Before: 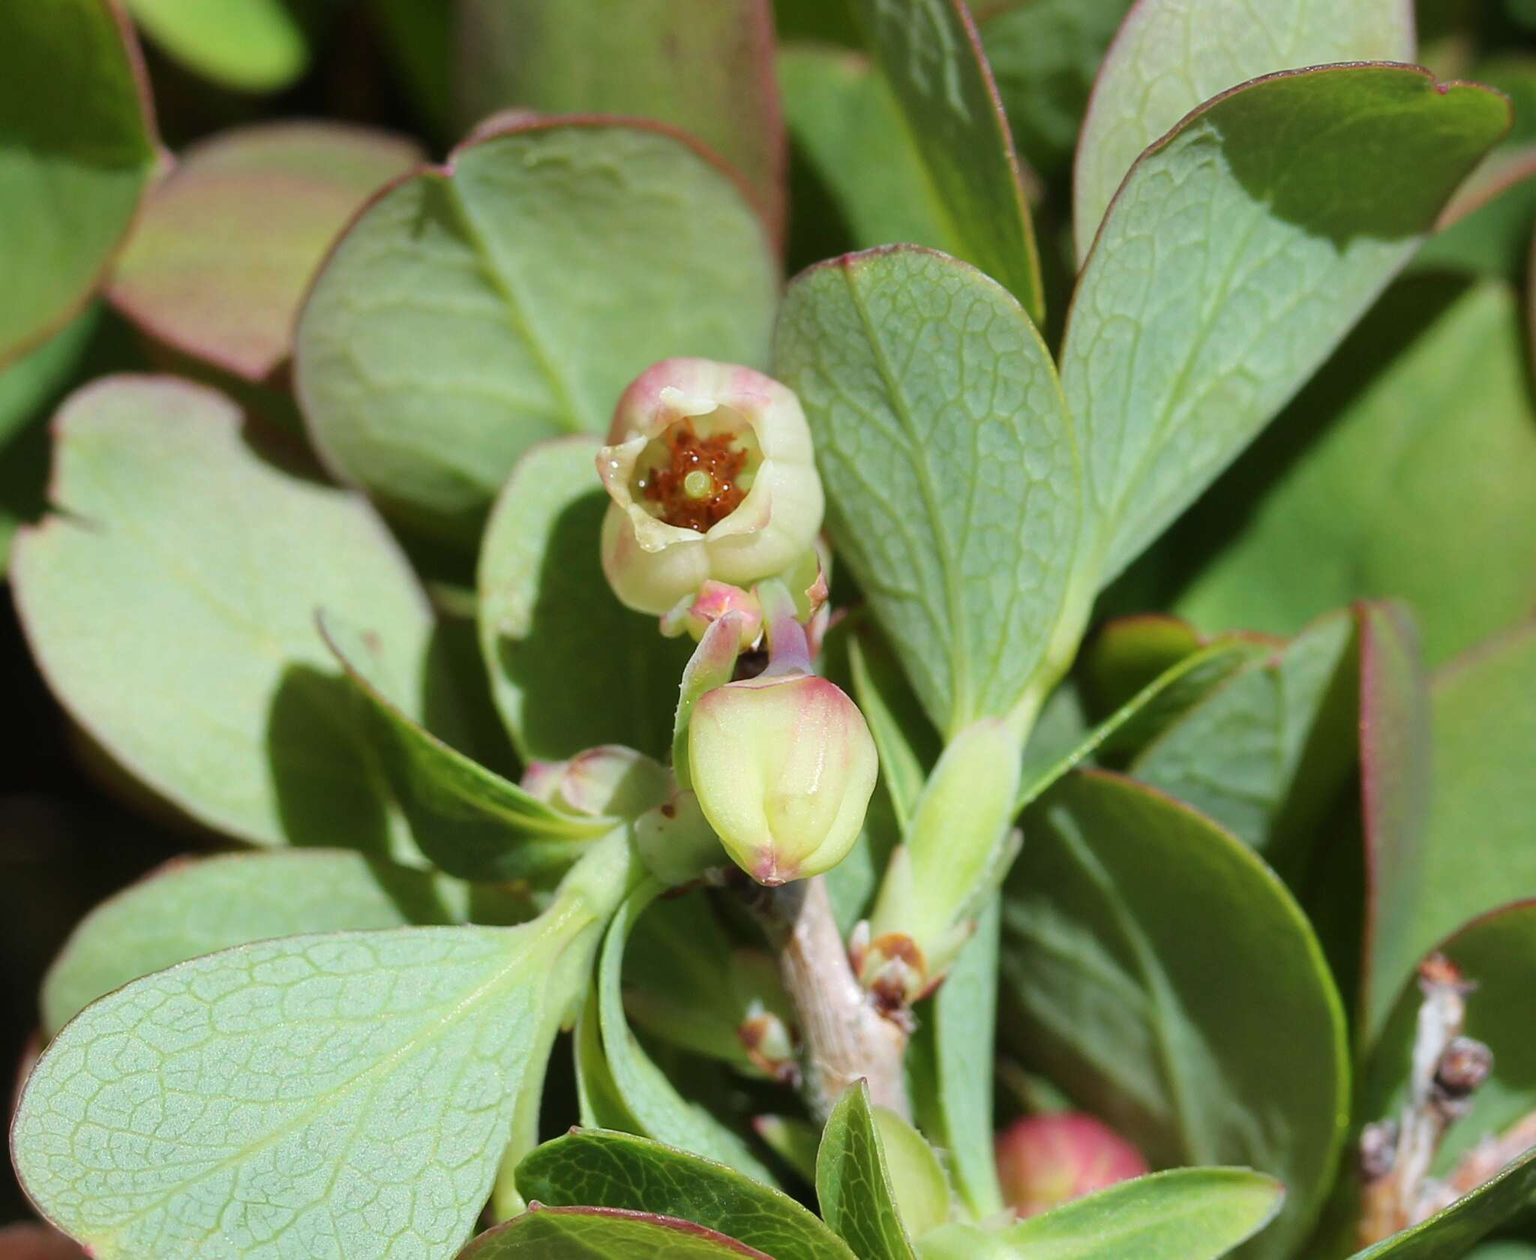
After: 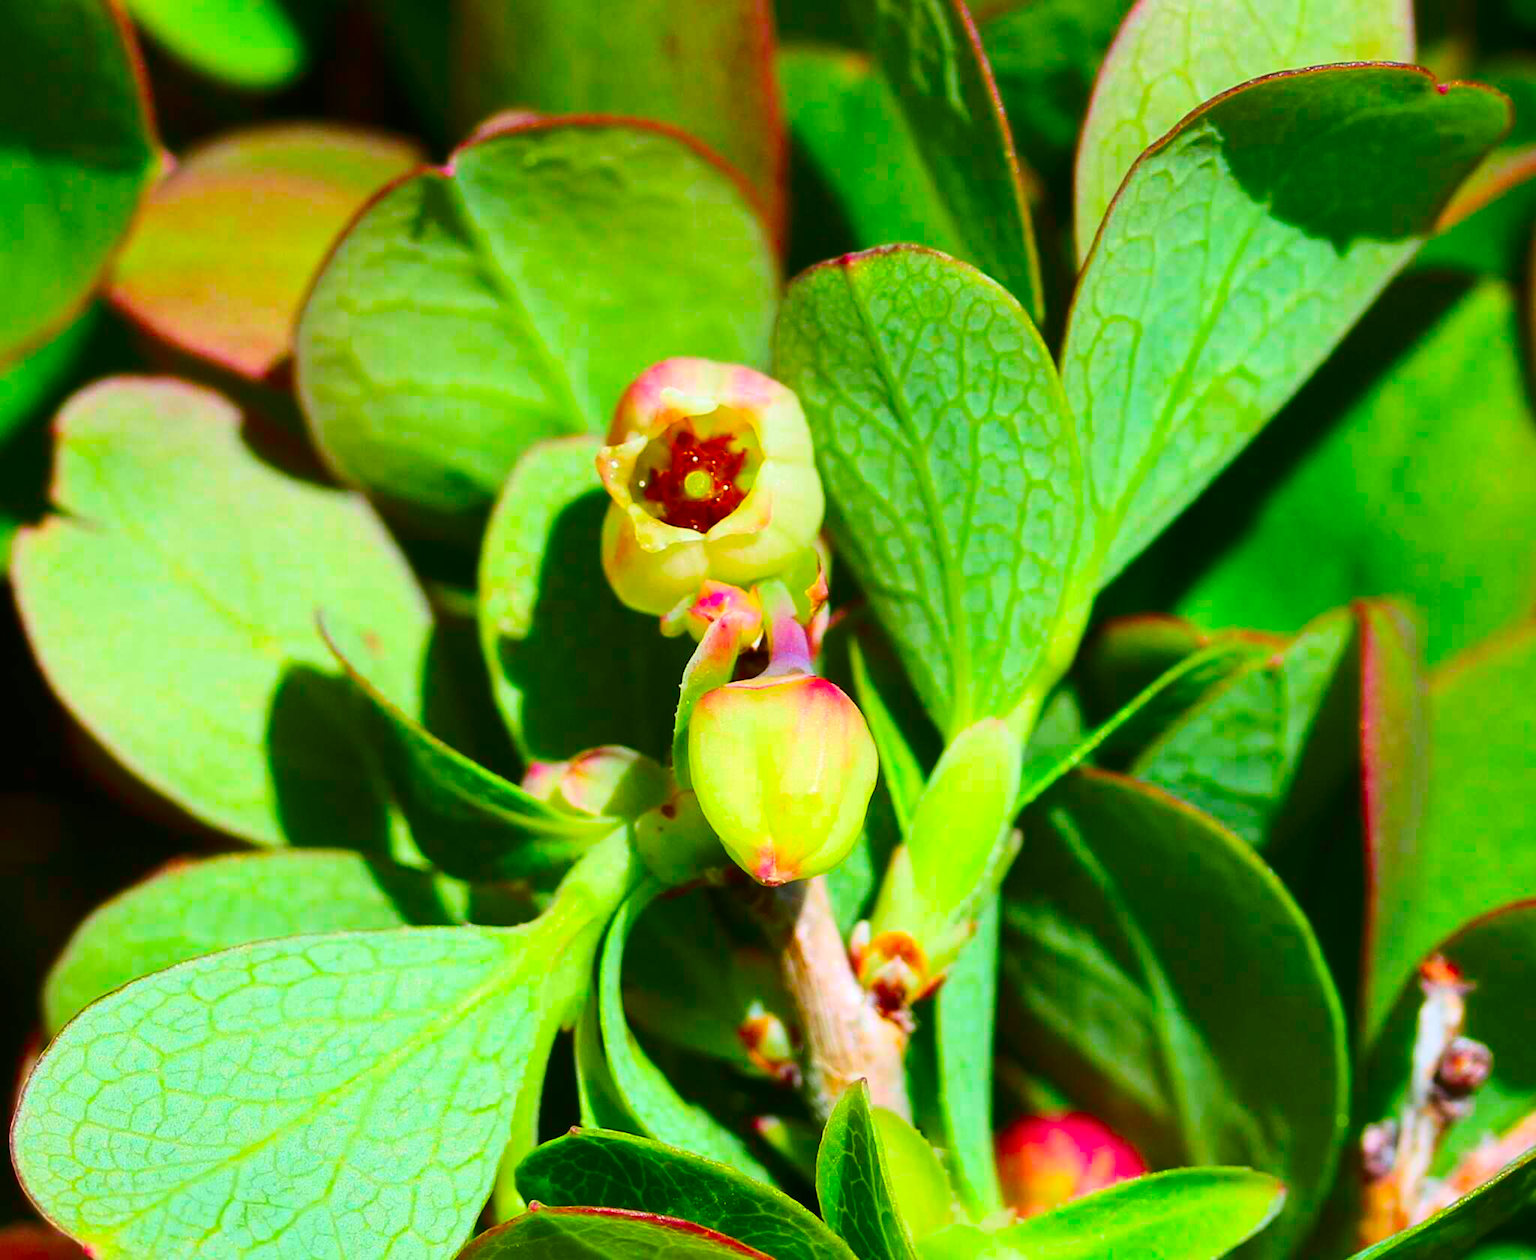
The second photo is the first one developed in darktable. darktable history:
color balance rgb: shadows lift › chroma 0.824%, shadows lift › hue 113.06°, linear chroma grading › global chroma 14.516%, perceptual saturation grading › global saturation 0.761%, global vibrance 44.276%
contrast brightness saturation: contrast 0.264, brightness 0.022, saturation 0.869
